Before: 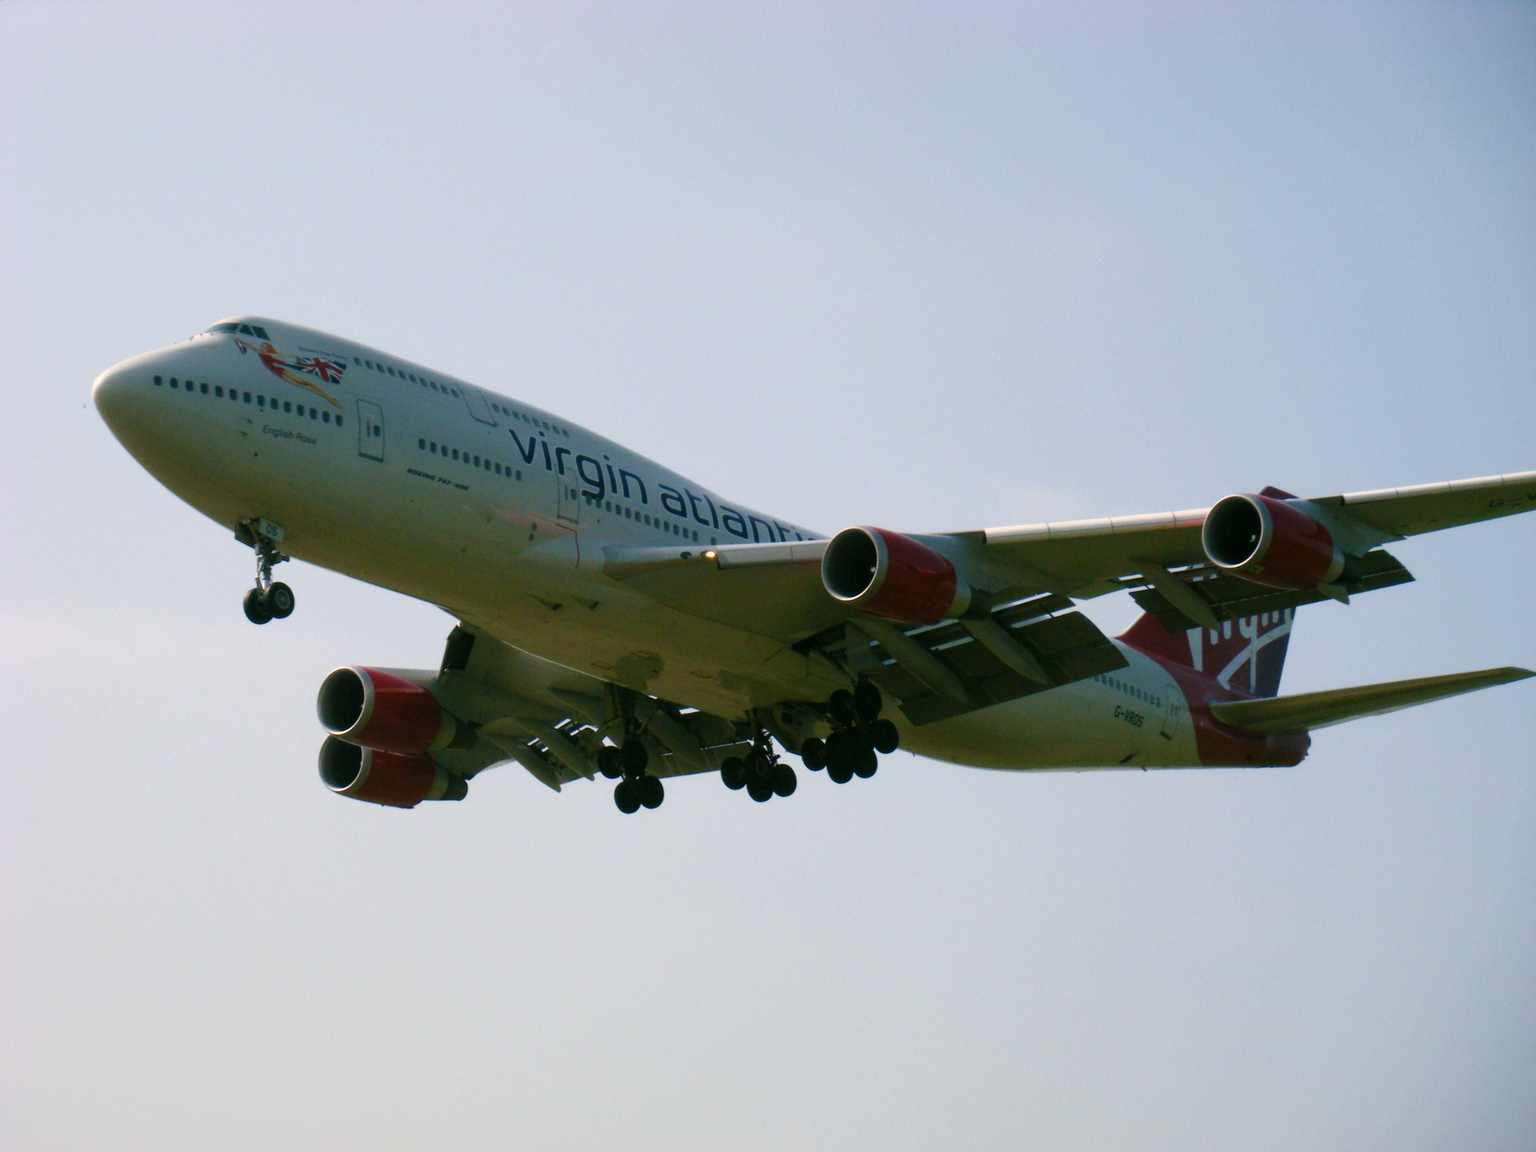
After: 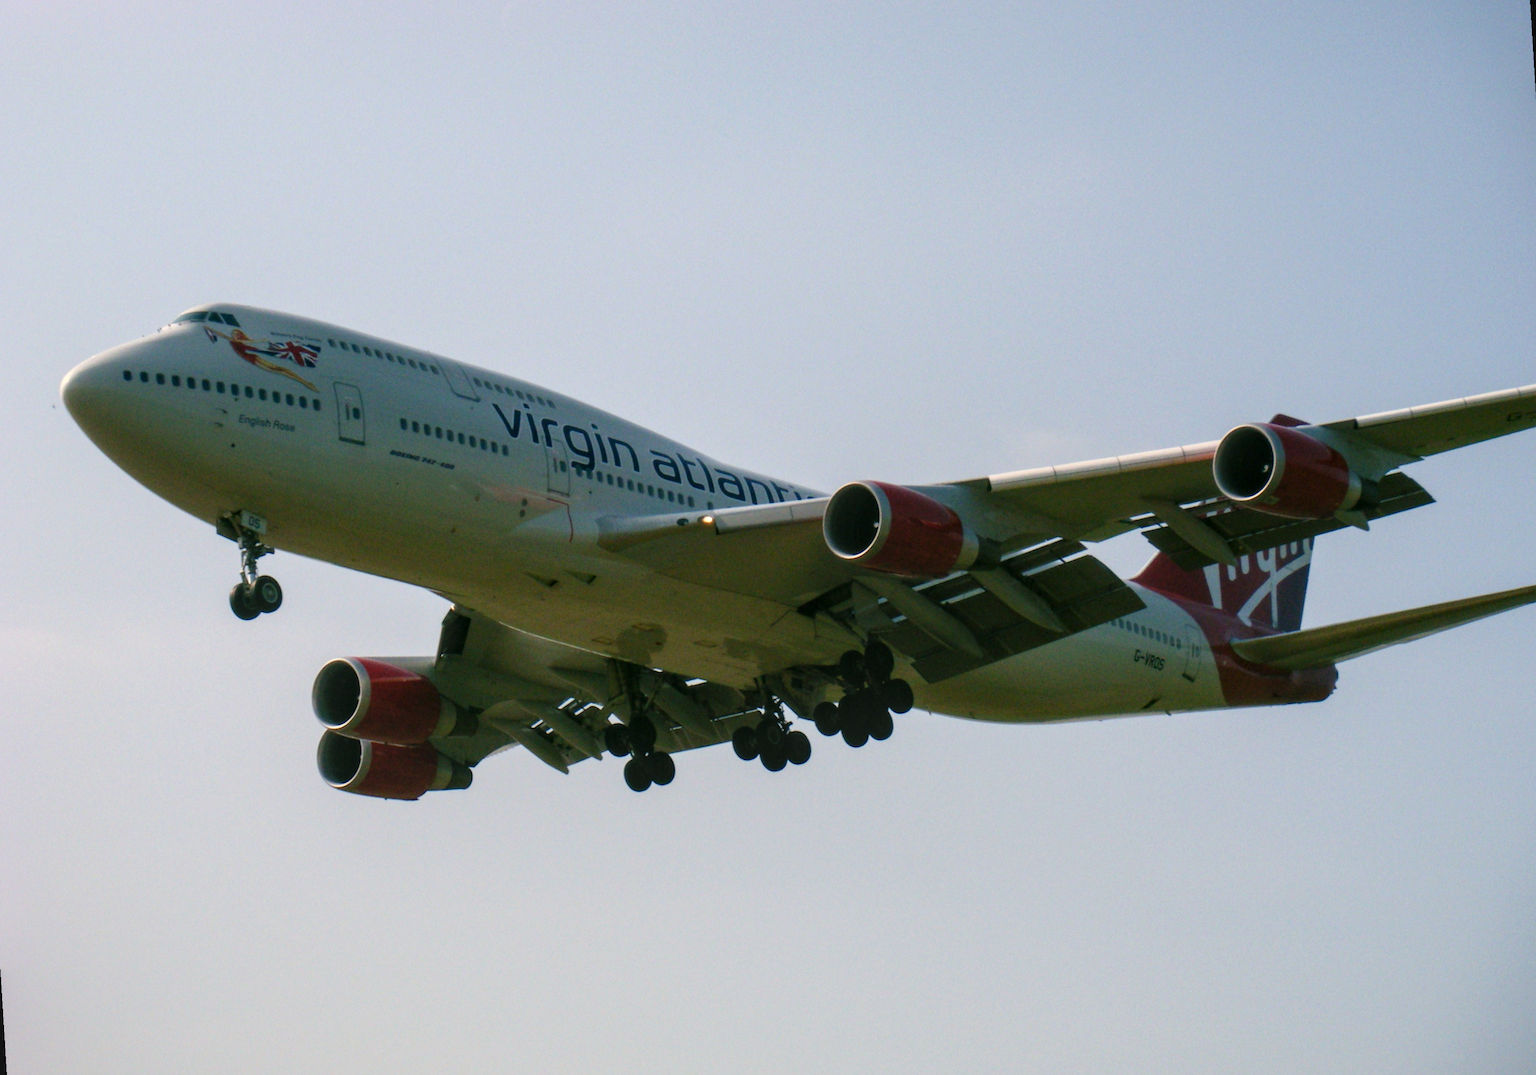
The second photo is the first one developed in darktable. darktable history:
rotate and perspective: rotation -3.52°, crop left 0.036, crop right 0.964, crop top 0.081, crop bottom 0.919
local contrast: on, module defaults
